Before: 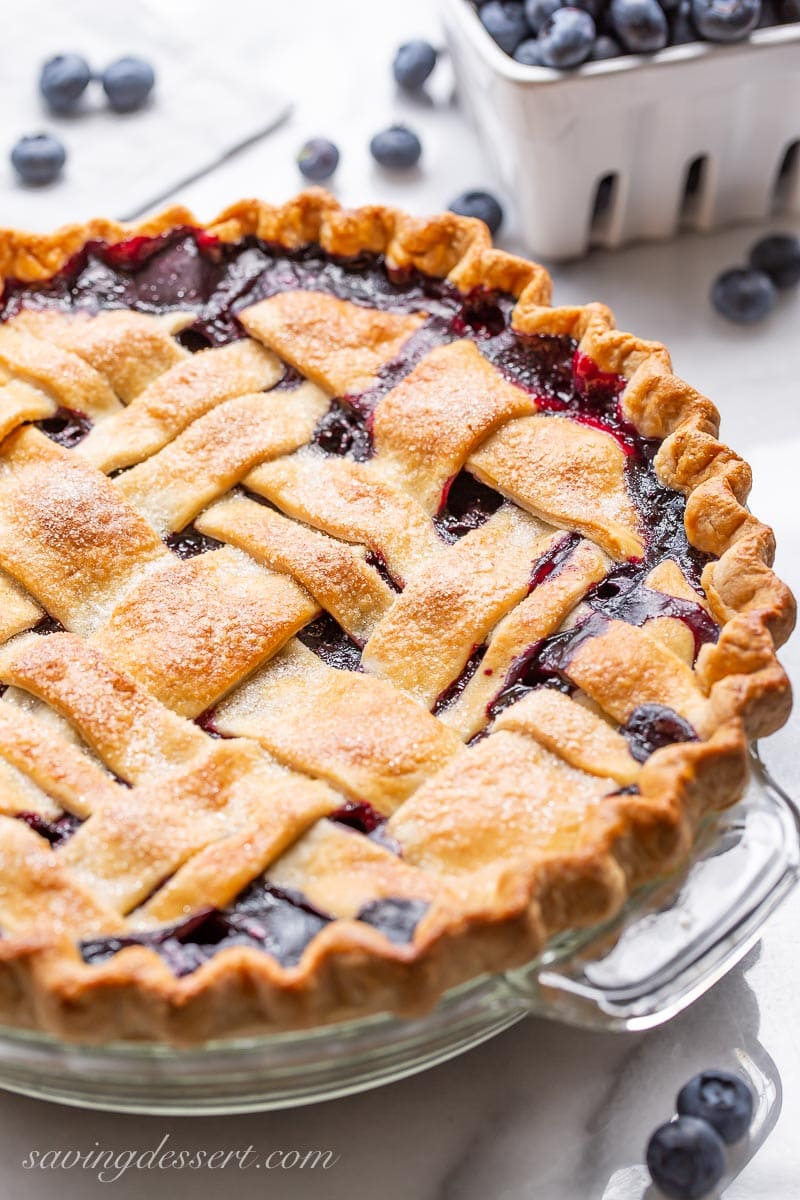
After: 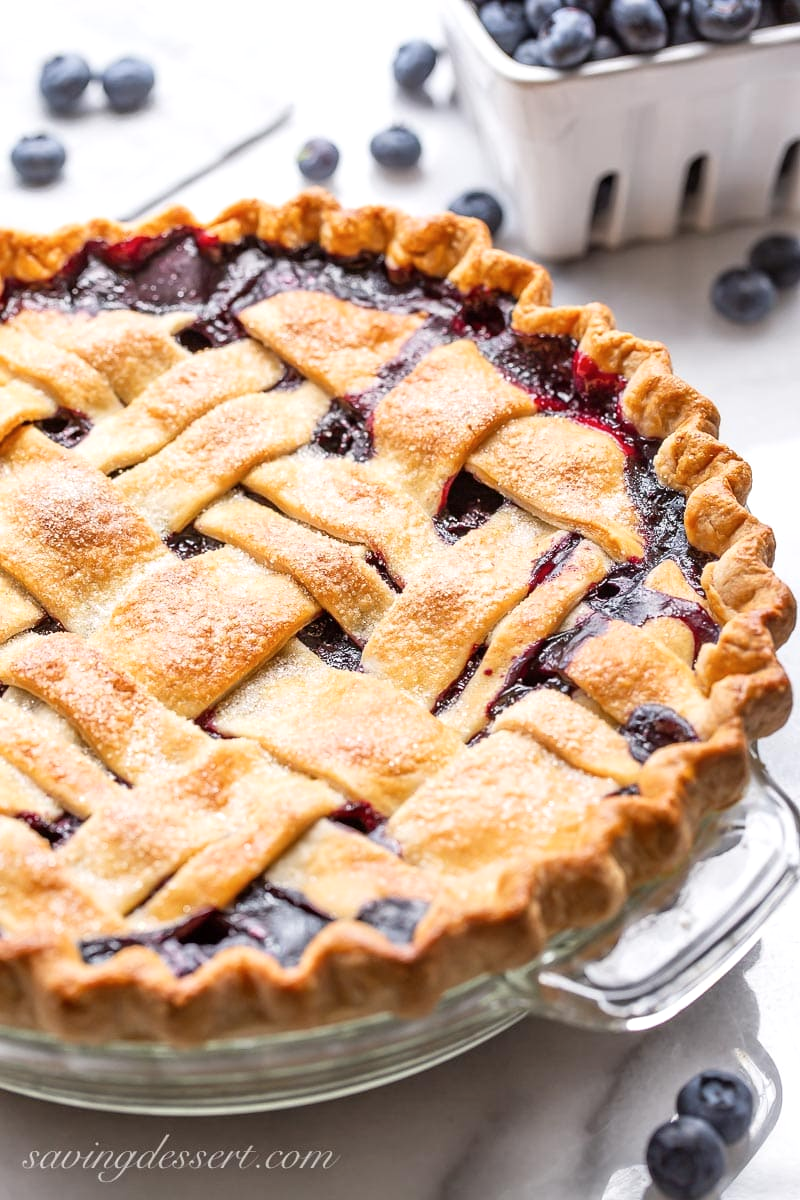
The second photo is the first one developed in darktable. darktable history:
shadows and highlights: shadows -13.33, white point adjustment 3.95, highlights 26.38
